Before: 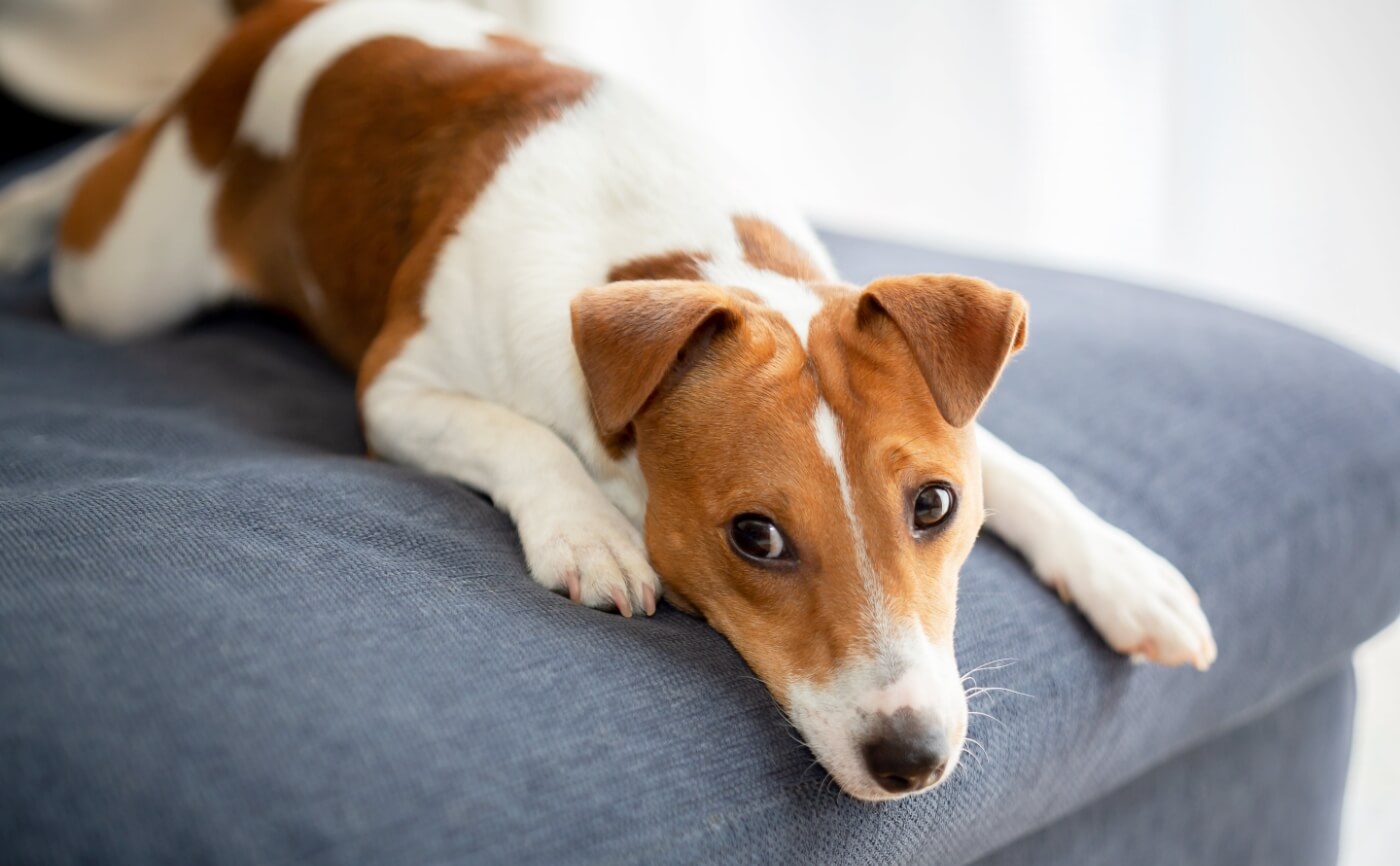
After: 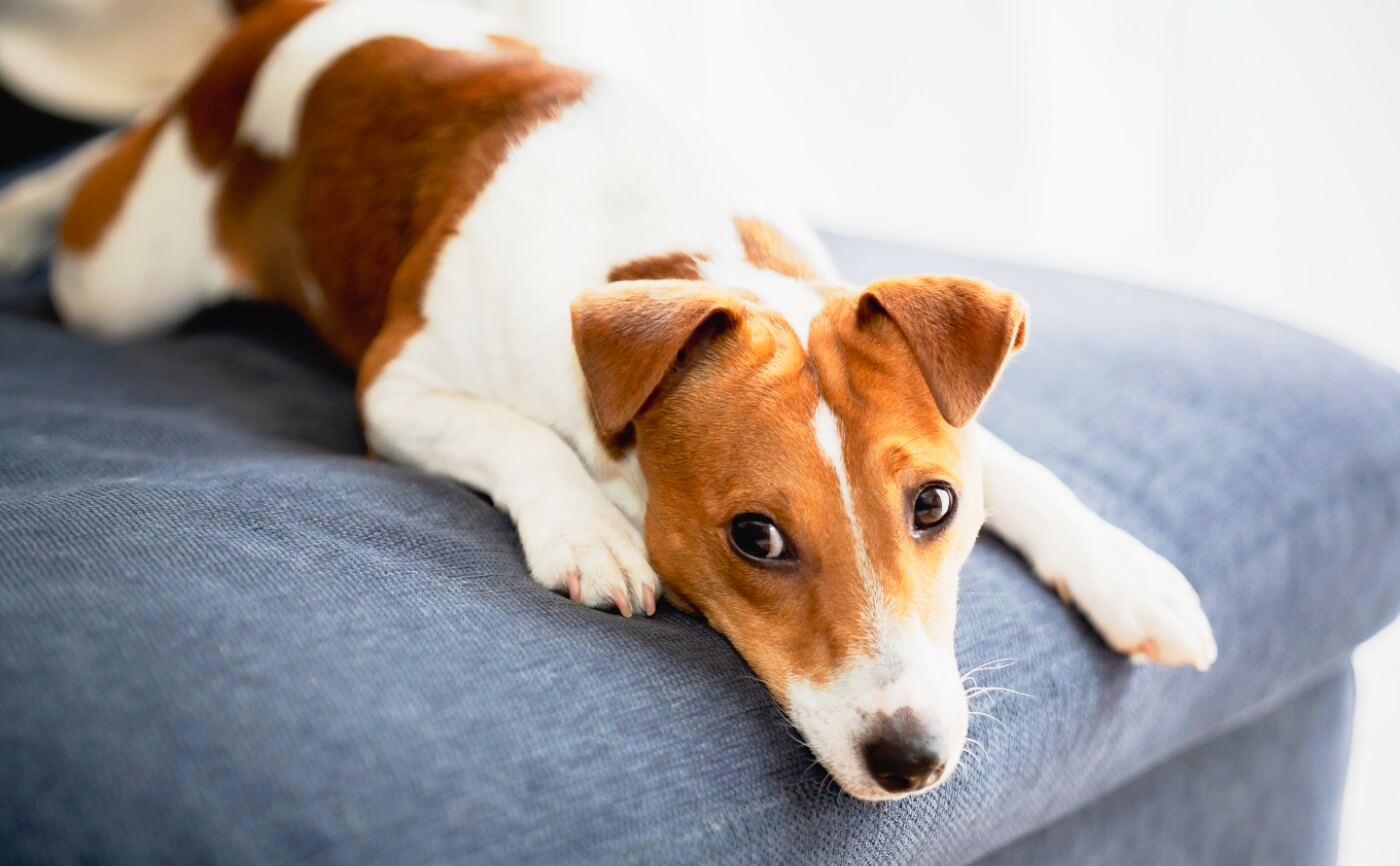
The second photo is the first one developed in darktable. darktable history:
tone curve: curves: ch0 [(0, 0.024) (0.031, 0.027) (0.113, 0.069) (0.198, 0.18) (0.304, 0.303) (0.441, 0.462) (0.557, 0.6) (0.711, 0.79) (0.812, 0.878) (0.927, 0.935) (1, 0.963)]; ch1 [(0, 0) (0.222, 0.2) (0.343, 0.325) (0.45, 0.441) (0.502, 0.501) (0.527, 0.534) (0.55, 0.561) (0.632, 0.656) (0.735, 0.754) (1, 1)]; ch2 [(0, 0) (0.249, 0.222) (0.352, 0.348) (0.424, 0.439) (0.476, 0.482) (0.499, 0.501) (0.517, 0.516) (0.532, 0.544) (0.558, 0.585) (0.596, 0.629) (0.726, 0.745) (0.82, 0.796) (0.998, 0.928)], preserve colors none
exposure: exposure 0.176 EV, compensate highlight preservation false
